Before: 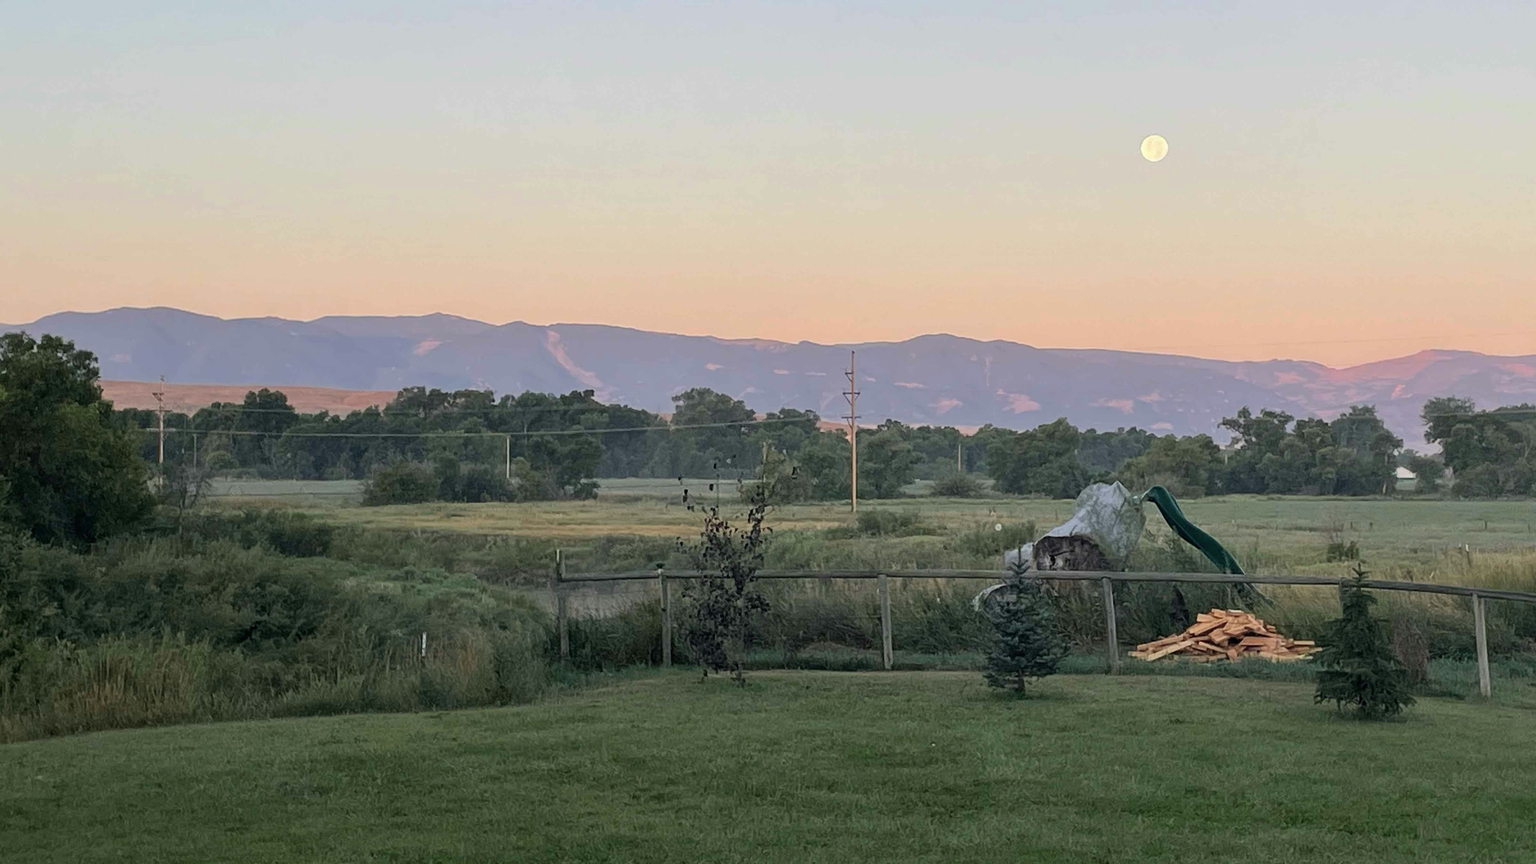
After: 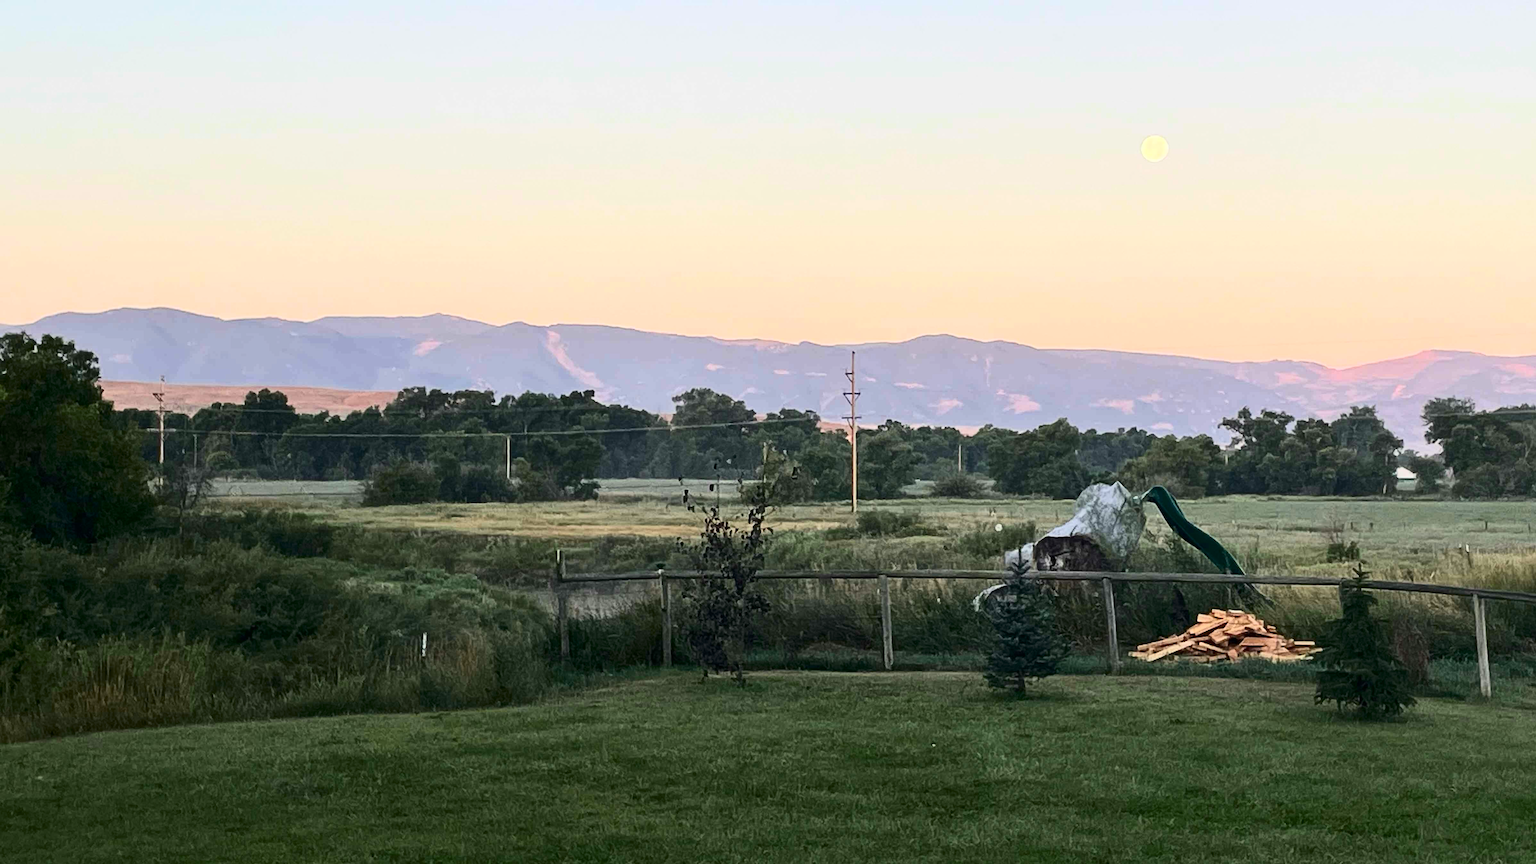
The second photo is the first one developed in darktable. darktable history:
contrast brightness saturation: contrast 0.398, brightness 0.1, saturation 0.215
